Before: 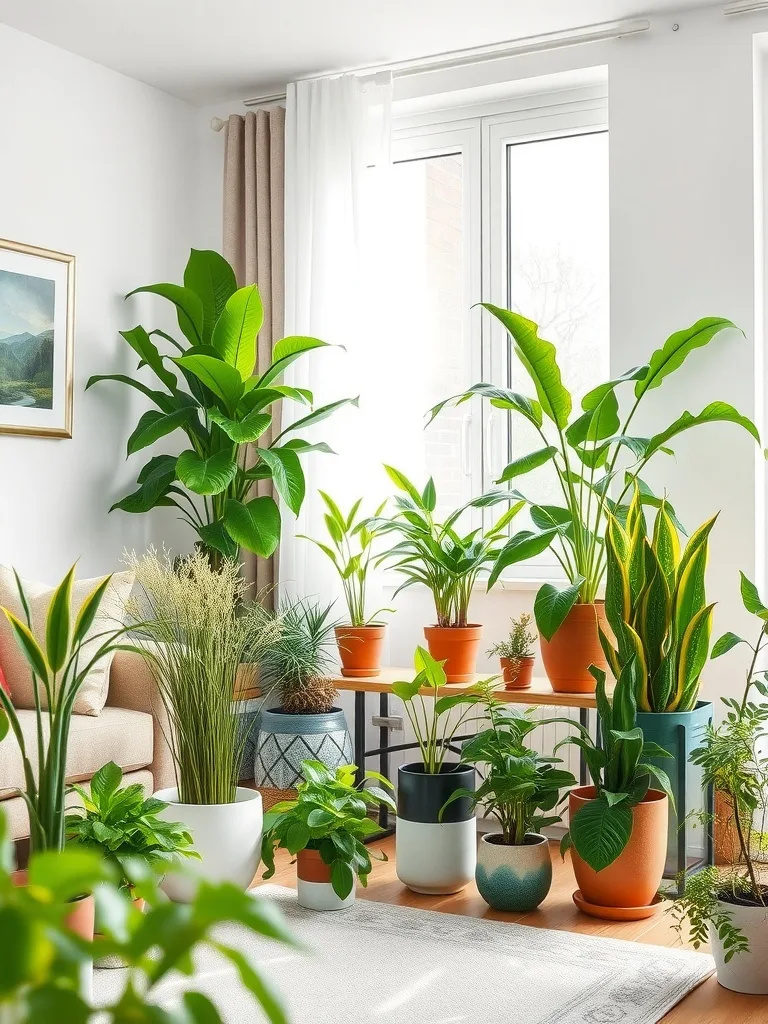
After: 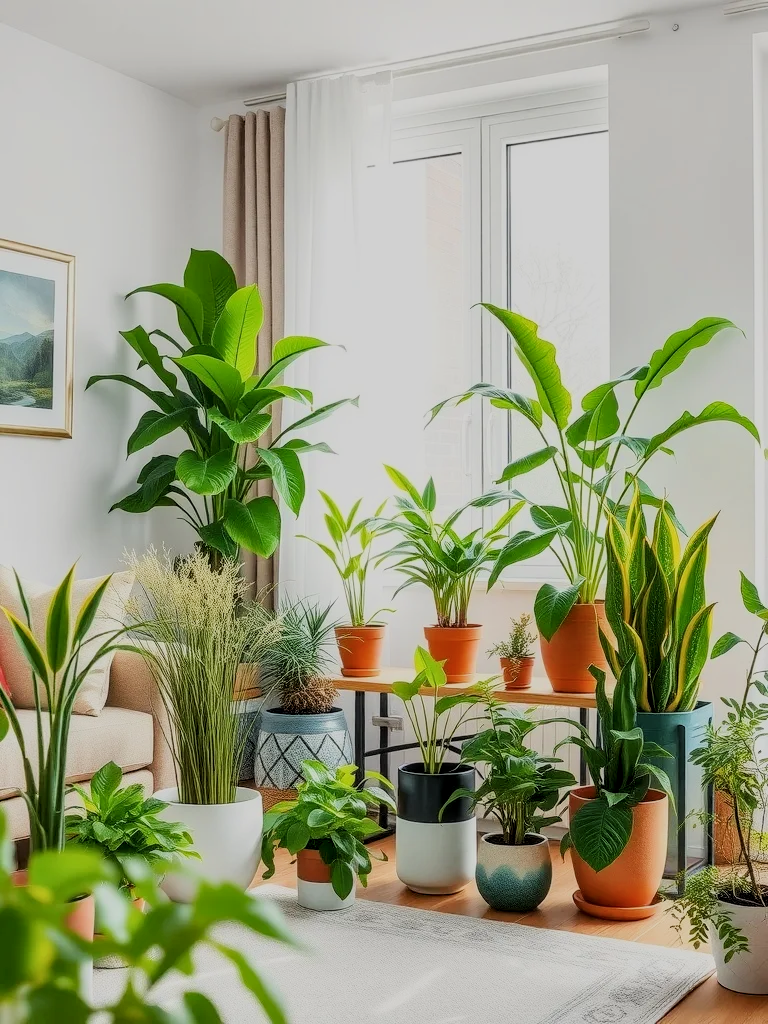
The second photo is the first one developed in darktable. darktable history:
filmic rgb: black relative exposure -7.15 EV, white relative exposure 5.36 EV, hardness 3.02, color science v6 (2022)
local contrast: on, module defaults
color balance rgb: on, module defaults
